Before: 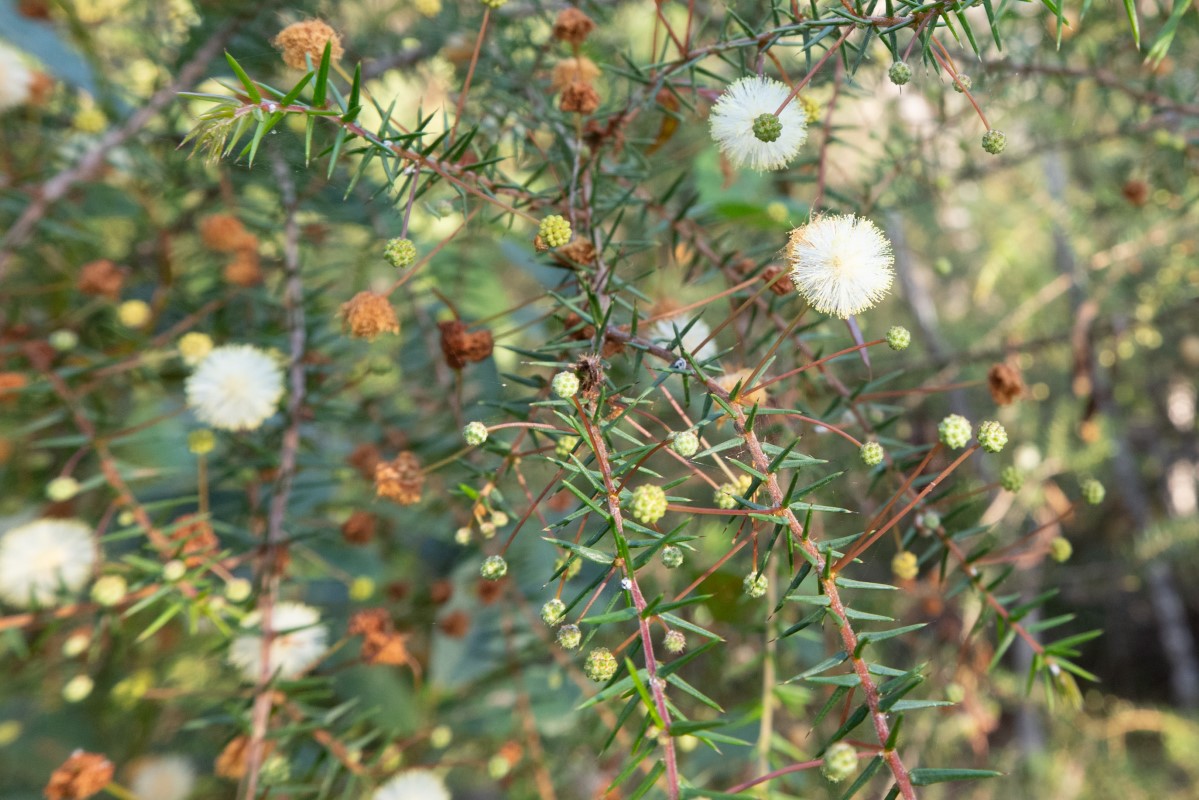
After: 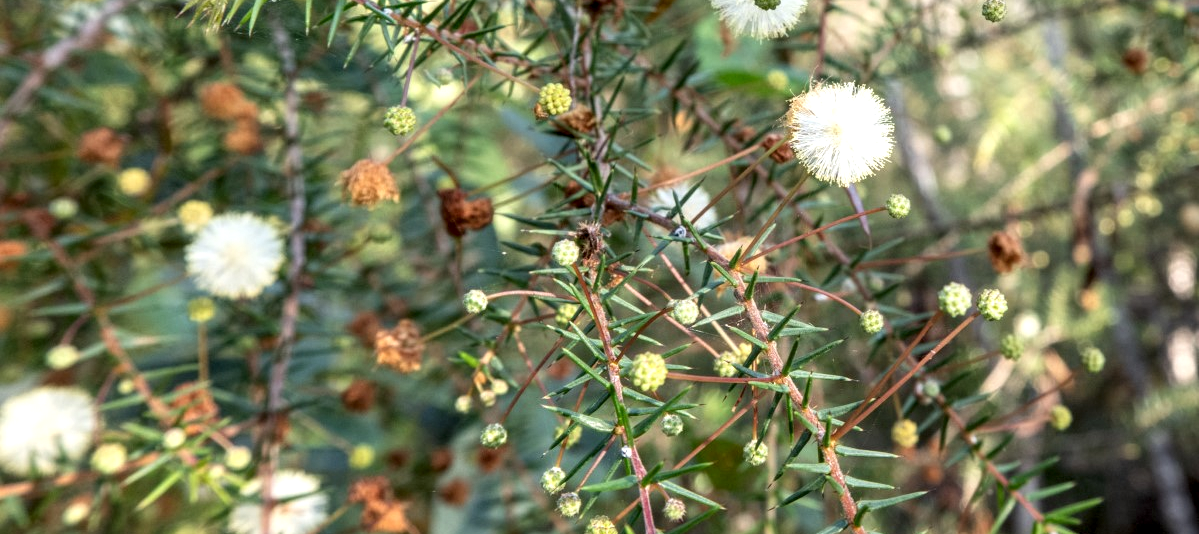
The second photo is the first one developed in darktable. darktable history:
local contrast: detail 155%
crop: top 16.508%, bottom 16.702%
